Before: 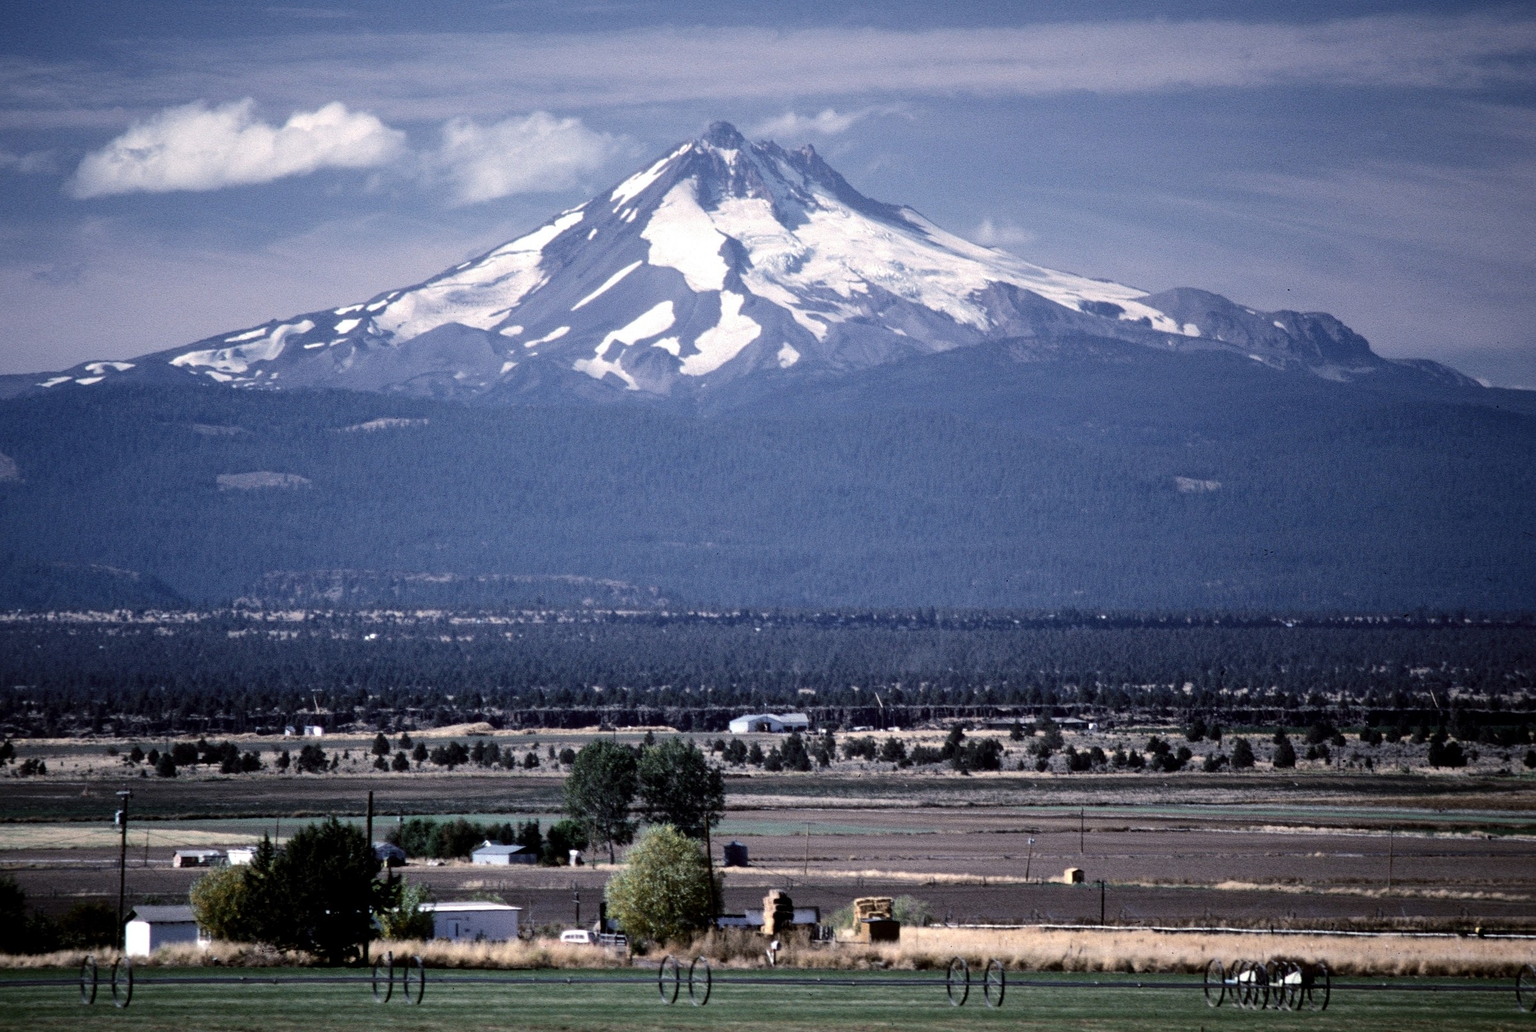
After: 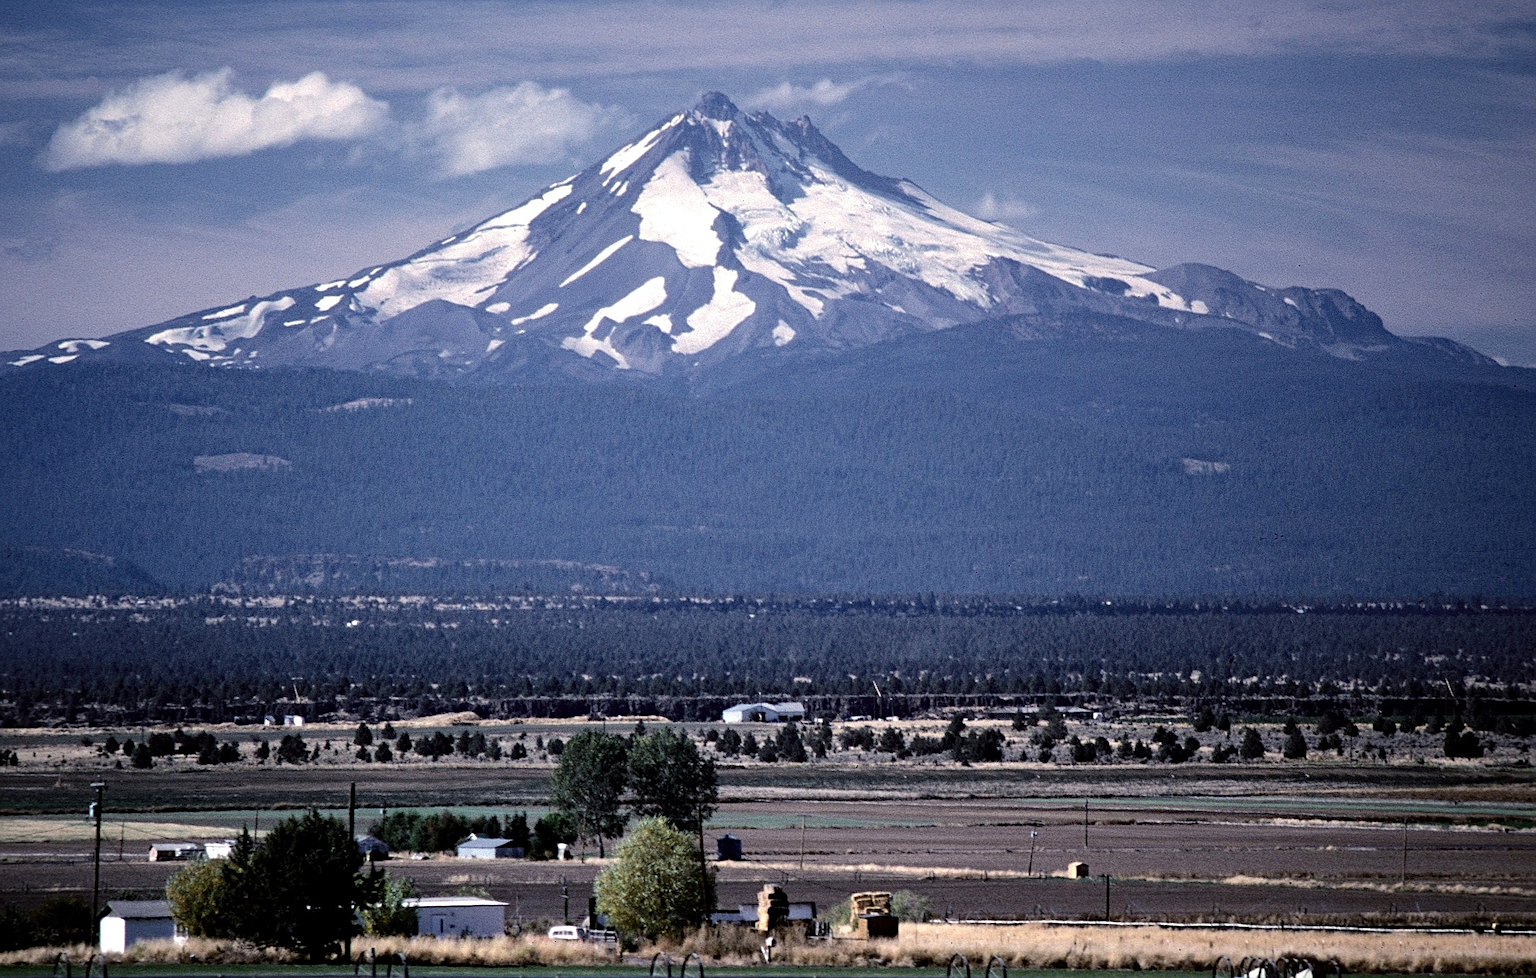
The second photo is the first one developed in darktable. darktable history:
haze removal: compatibility mode true, adaptive false
crop: left 1.891%, top 3.18%, right 1.146%, bottom 4.859%
sharpen: amount 0.494
